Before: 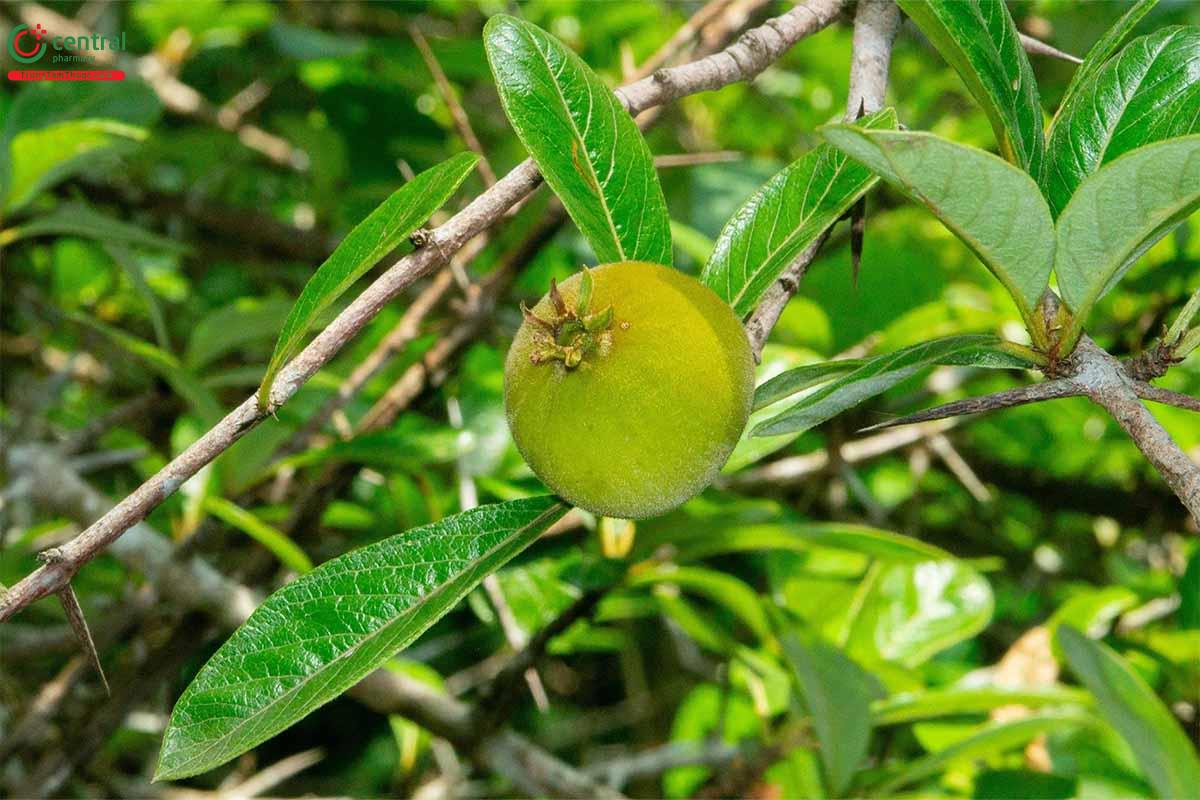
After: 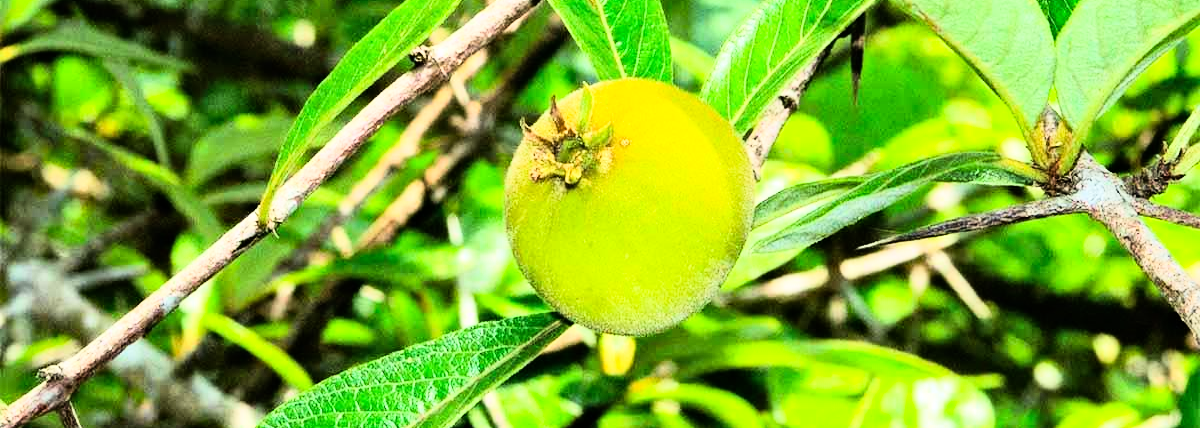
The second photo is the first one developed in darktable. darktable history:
crop and rotate: top 23.043%, bottom 23.437%
rgb curve: curves: ch0 [(0, 0) (0.21, 0.15) (0.24, 0.21) (0.5, 0.75) (0.75, 0.96) (0.89, 0.99) (1, 1)]; ch1 [(0, 0.02) (0.21, 0.13) (0.25, 0.2) (0.5, 0.67) (0.75, 0.9) (0.89, 0.97) (1, 1)]; ch2 [(0, 0.02) (0.21, 0.13) (0.25, 0.2) (0.5, 0.67) (0.75, 0.9) (0.89, 0.97) (1, 1)], compensate middle gray true
haze removal: compatibility mode true, adaptive false
